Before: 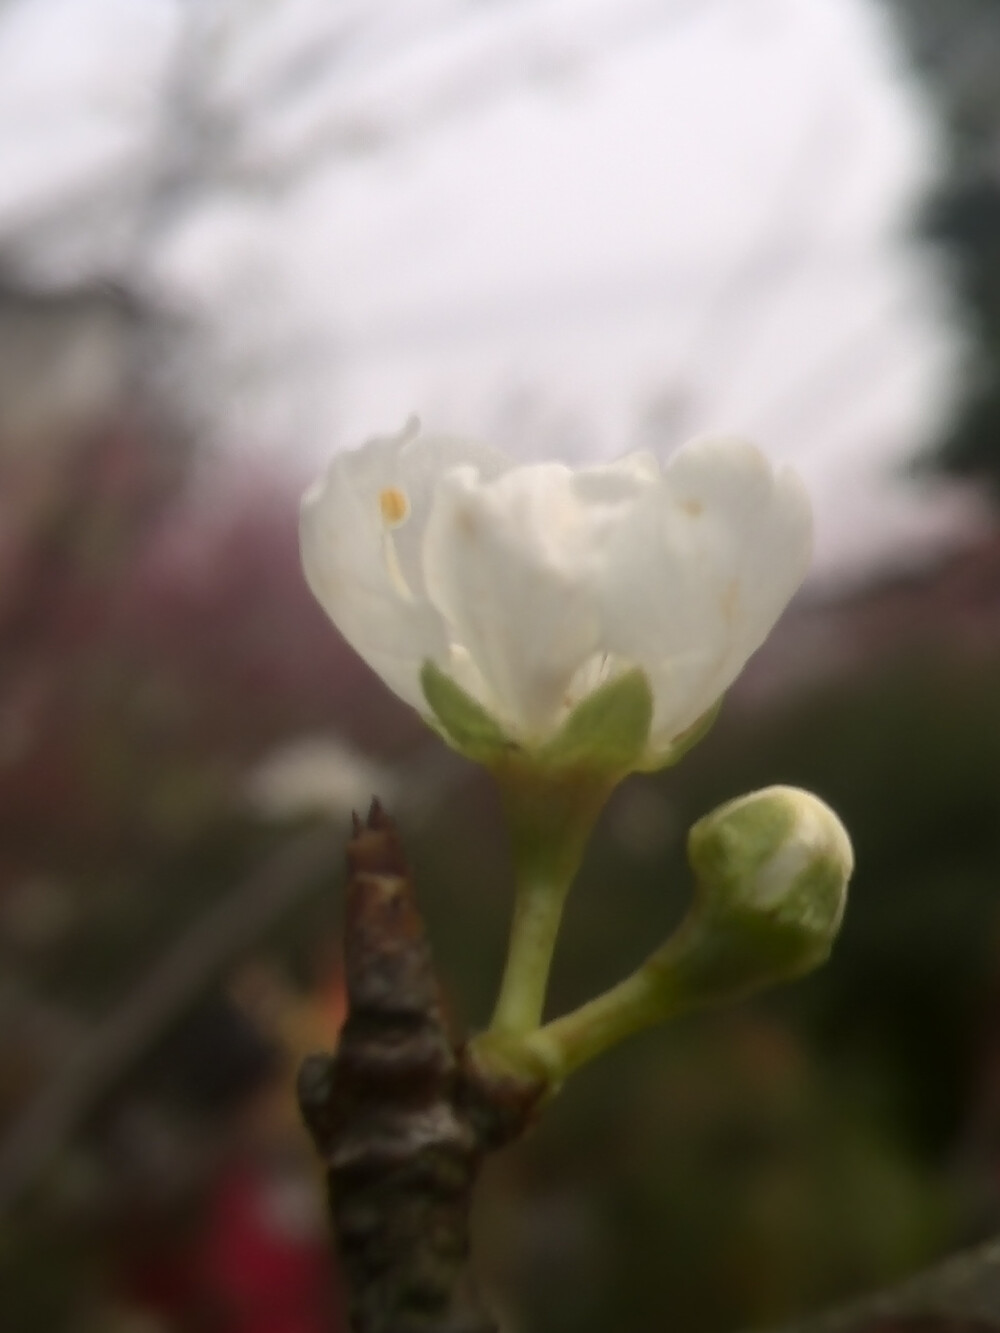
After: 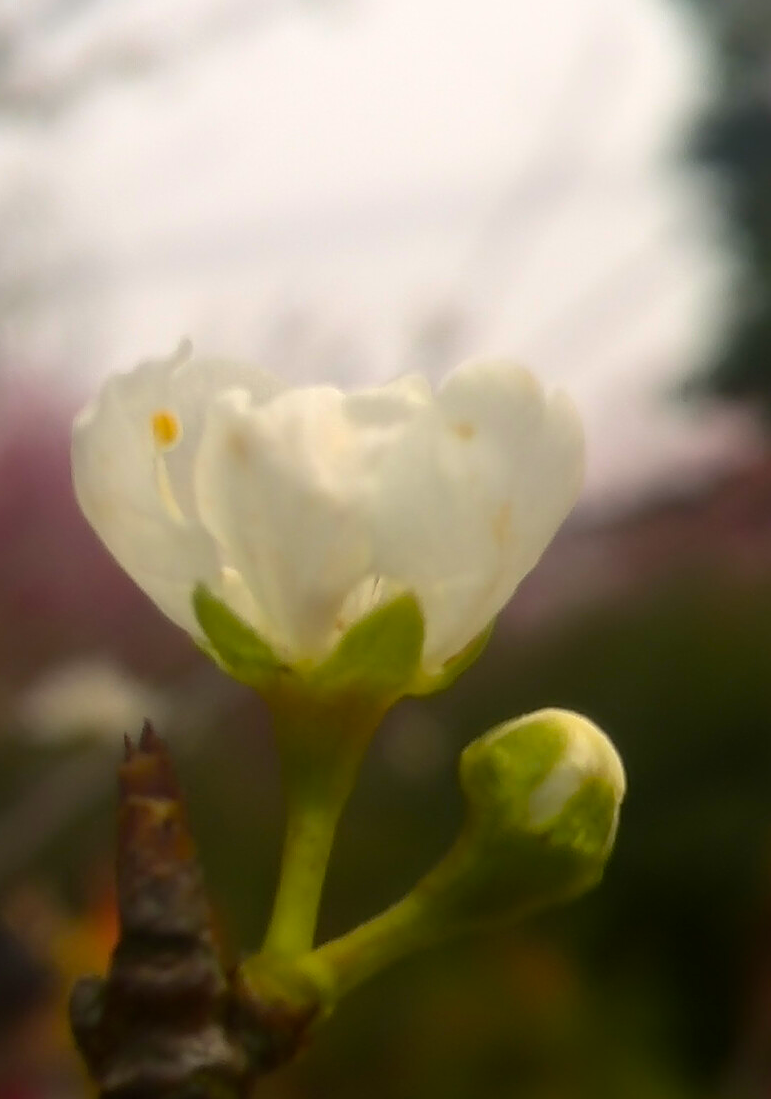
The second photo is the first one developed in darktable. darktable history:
crop: left 22.843%, top 5.84%, bottom 11.68%
color balance rgb: highlights gain › luminance 5.962%, highlights gain › chroma 2.621%, highlights gain › hue 92.69°, perceptual saturation grading › global saturation 19.963%, global vibrance 44.747%
sharpen: on, module defaults
